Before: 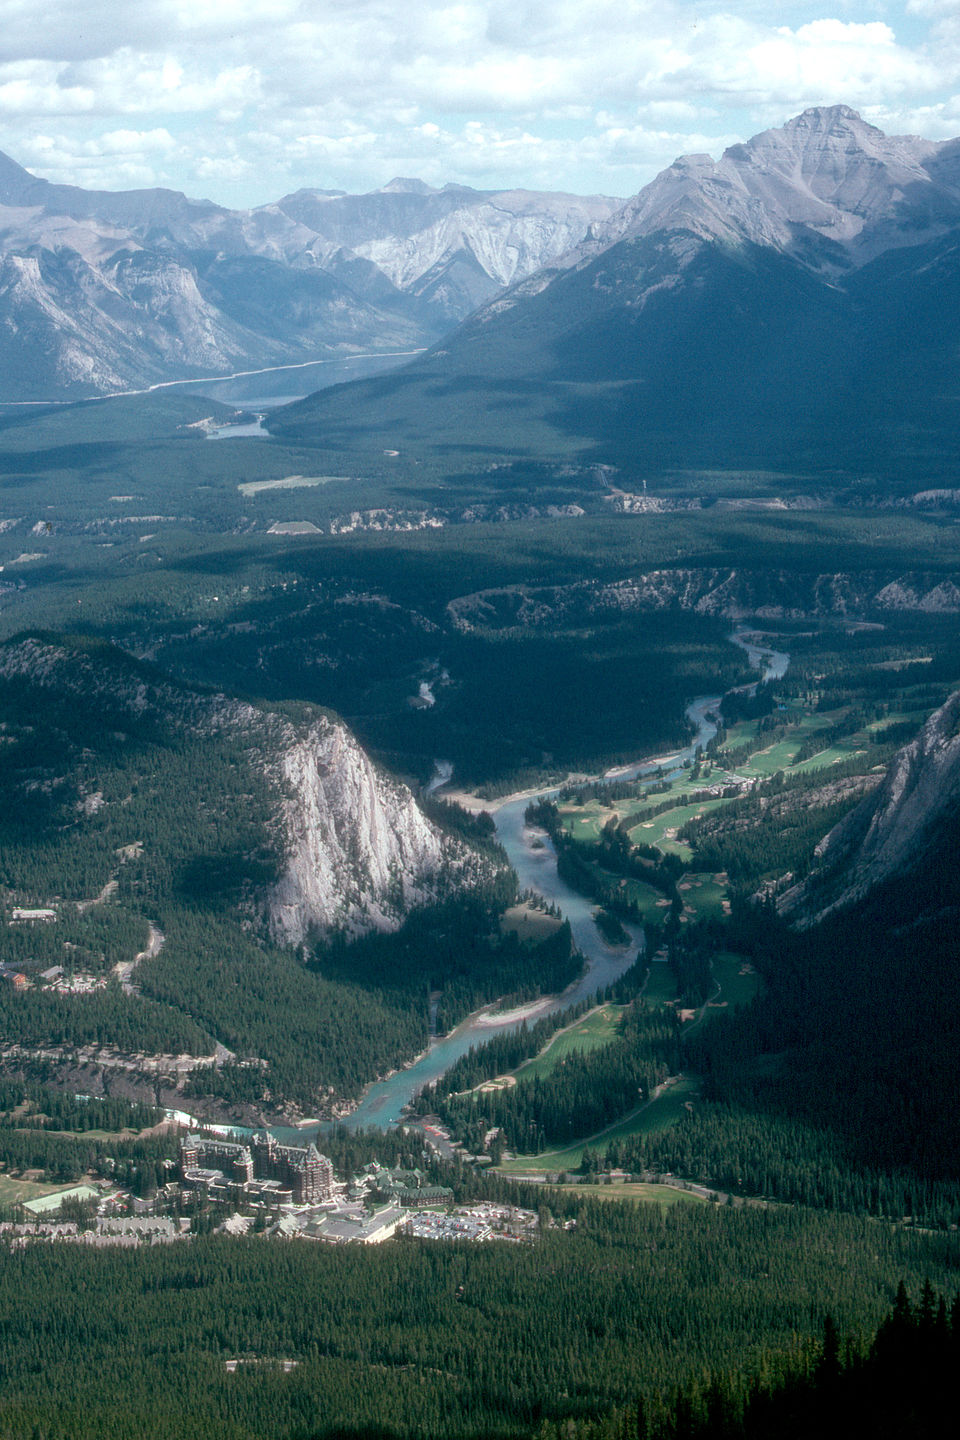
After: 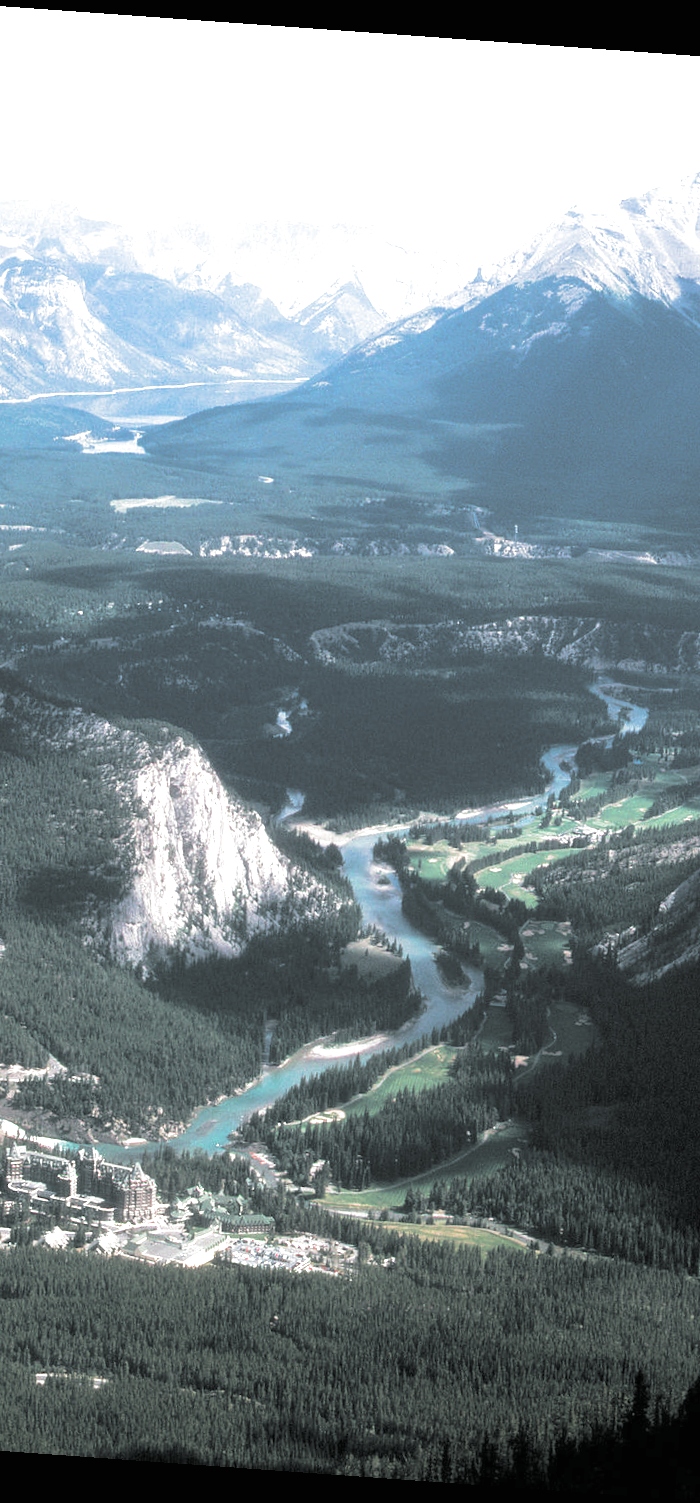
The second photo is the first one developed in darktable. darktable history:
crop and rotate: left 18.442%, right 15.508%
exposure: black level correction 0, exposure 1.1 EV, compensate highlight preservation false
split-toning: shadows › hue 190.8°, shadows › saturation 0.05, highlights › hue 54°, highlights › saturation 0.05, compress 0%
rotate and perspective: rotation 4.1°, automatic cropping off
